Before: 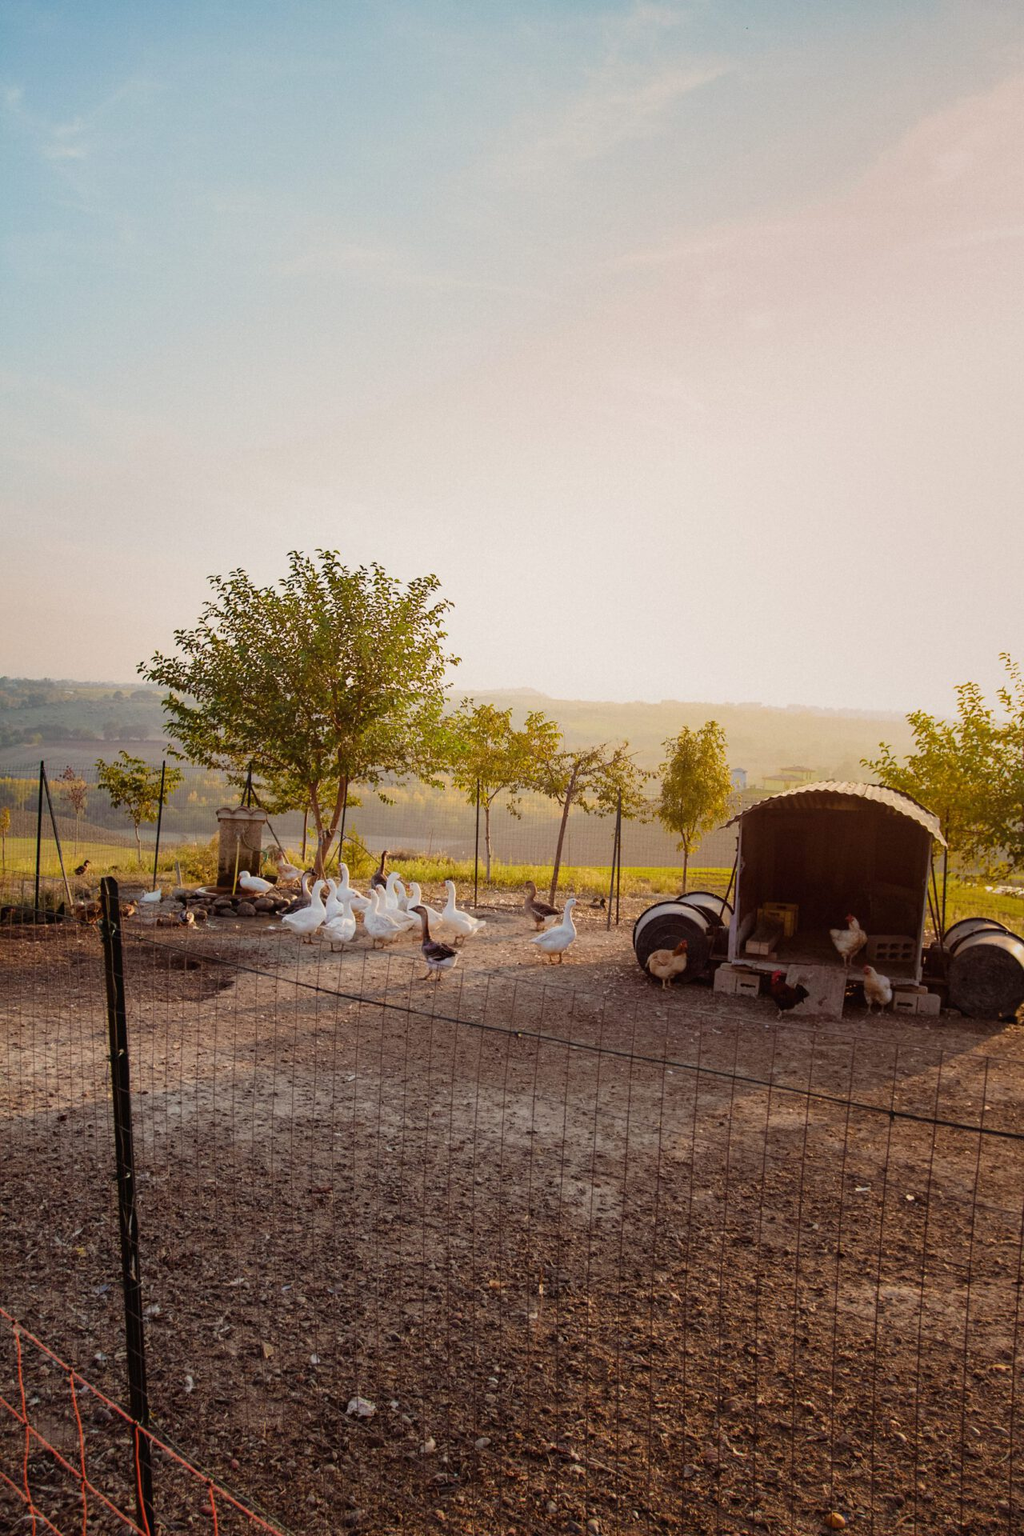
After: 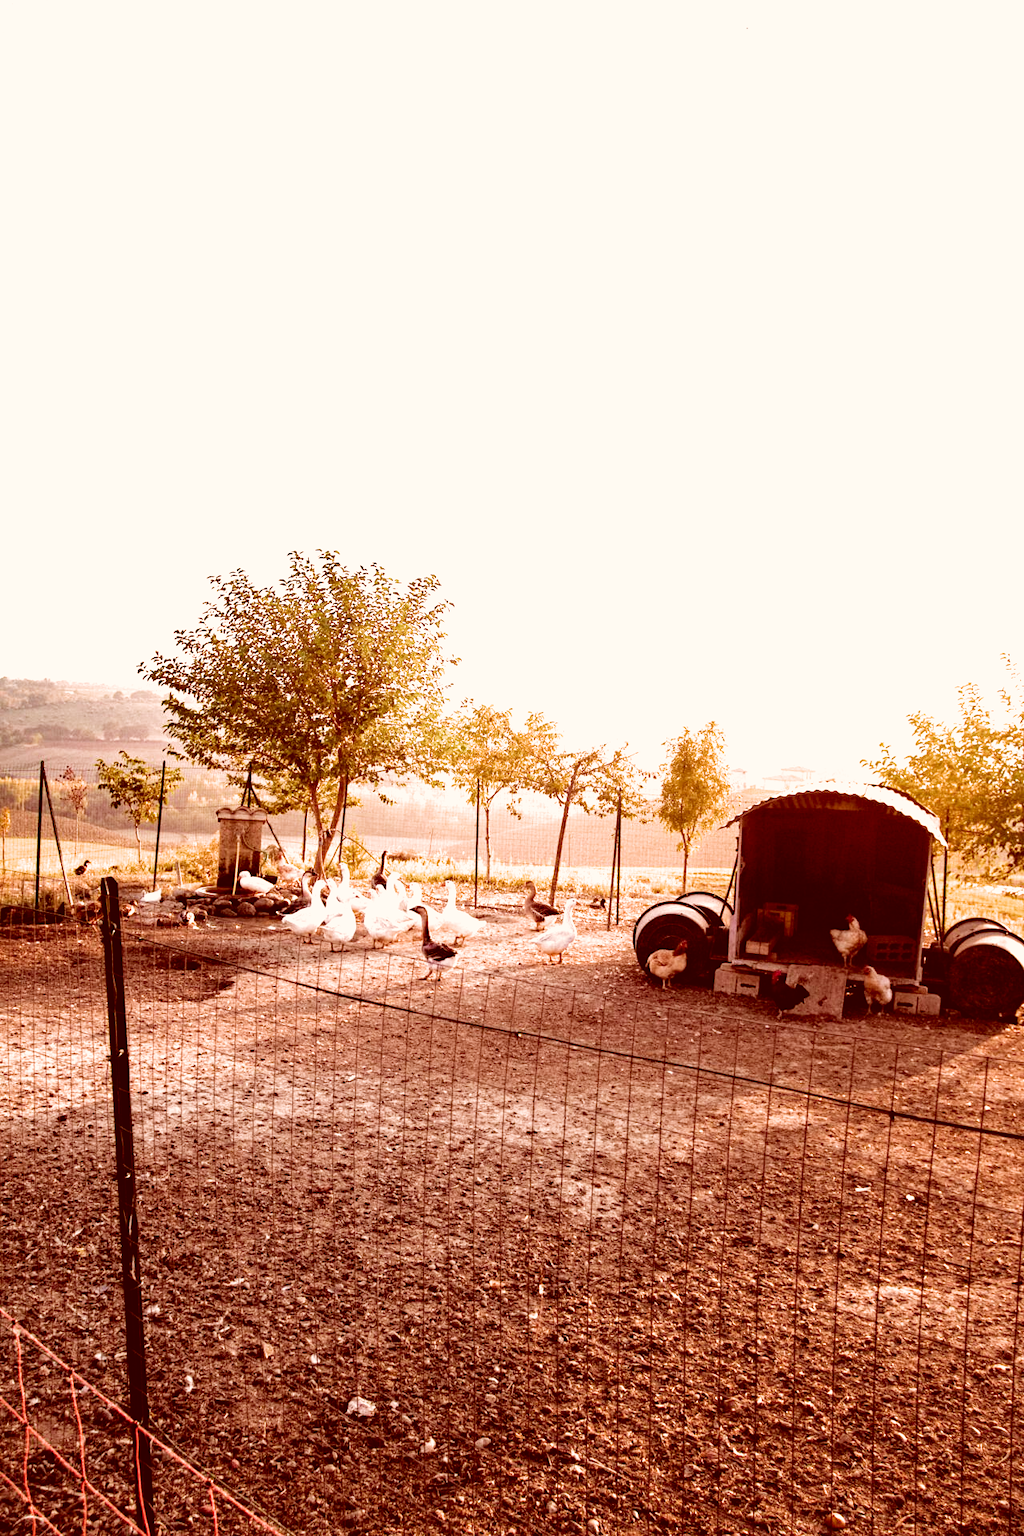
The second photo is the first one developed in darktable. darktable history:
color correction: highlights a* 9.03, highlights b* 8.71, shadows a* 40, shadows b* 40, saturation 0.8
exposure: black level correction 0, exposure 1.3 EV, compensate highlight preservation false
filmic rgb: black relative exposure -8.2 EV, white relative exposure 2.2 EV, threshold 3 EV, hardness 7.11, latitude 75%, contrast 1.325, highlights saturation mix -2%, shadows ↔ highlights balance 30%, preserve chrominance RGB euclidean norm, color science v5 (2021), contrast in shadows safe, contrast in highlights safe, enable highlight reconstruction true
haze removal: compatibility mode true, adaptive false
